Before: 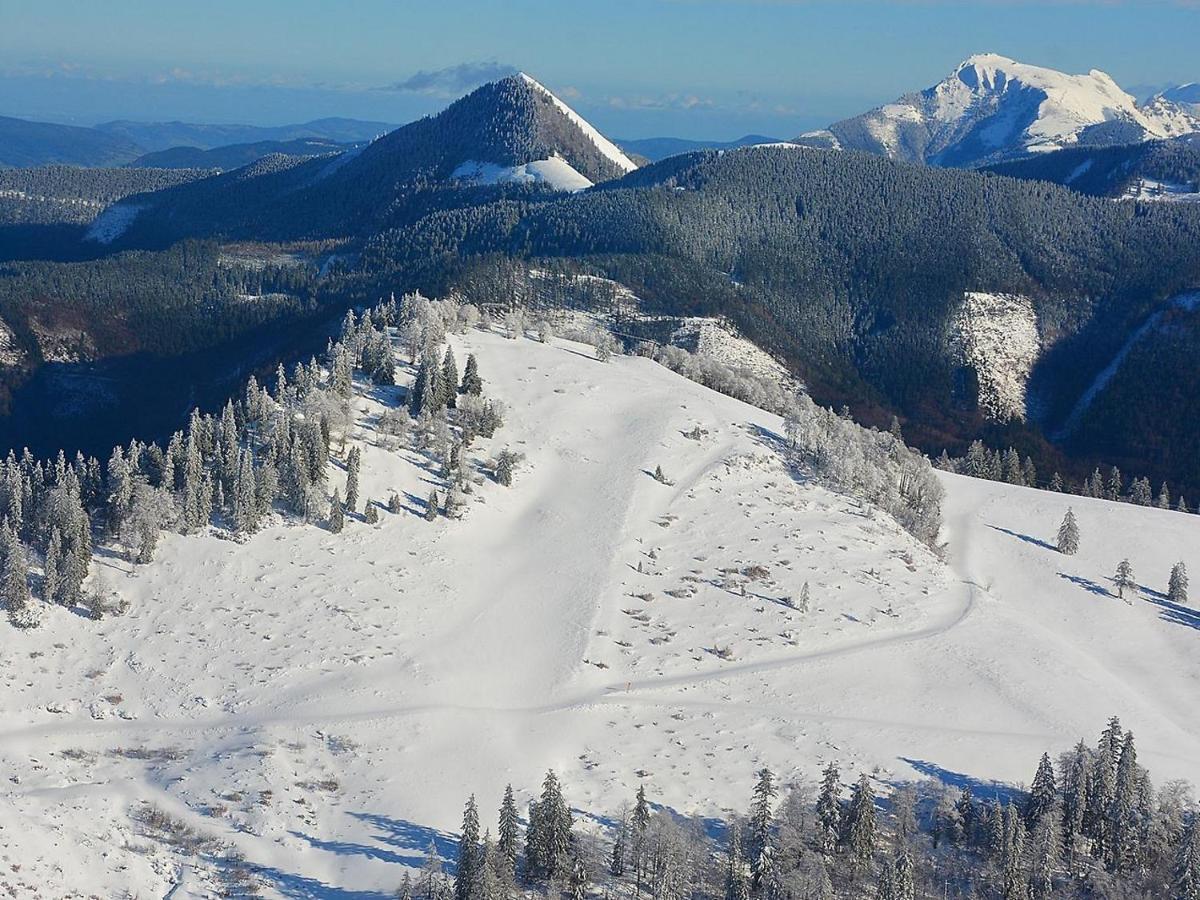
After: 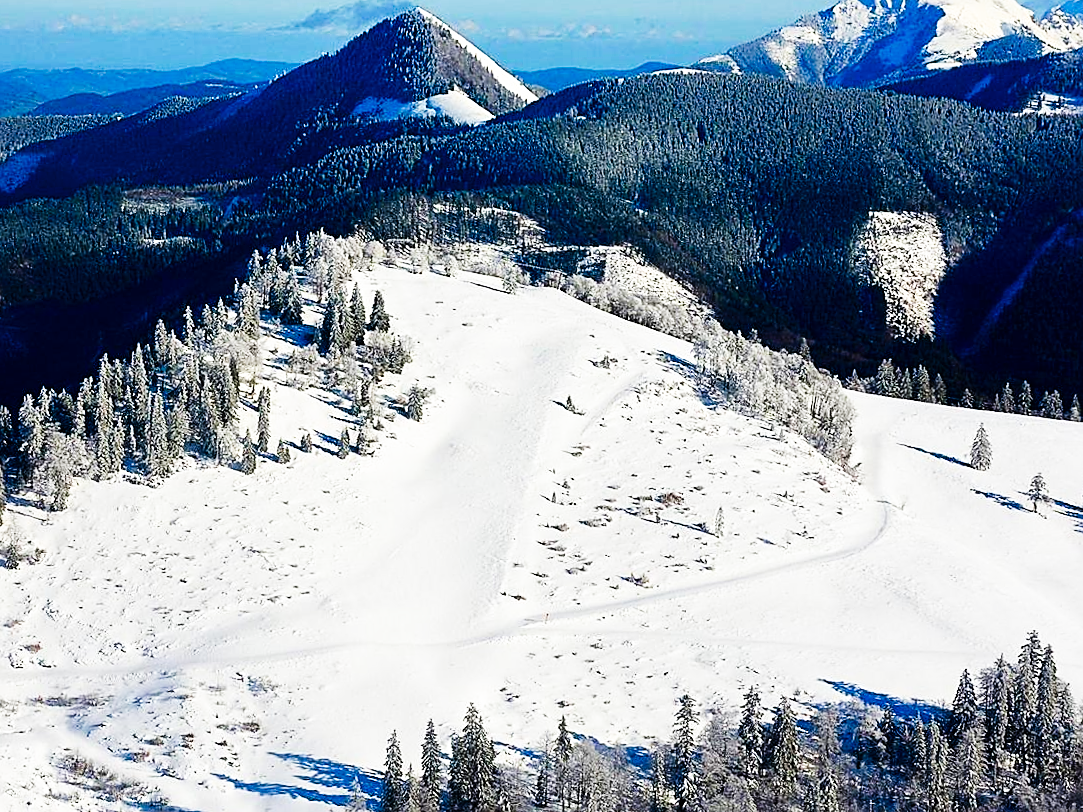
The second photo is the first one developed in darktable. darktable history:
sharpen: on, module defaults
crop and rotate: angle 1.96°, left 5.673%, top 5.673%
tone curve: curves: ch0 [(0, 0) (0.003, 0.002) (0.011, 0.002) (0.025, 0.002) (0.044, 0.002) (0.069, 0.002) (0.1, 0.003) (0.136, 0.008) (0.177, 0.03) (0.224, 0.058) (0.277, 0.139) (0.335, 0.233) (0.399, 0.363) (0.468, 0.506) (0.543, 0.649) (0.623, 0.781) (0.709, 0.88) (0.801, 0.956) (0.898, 0.994) (1, 1)], preserve colors none
